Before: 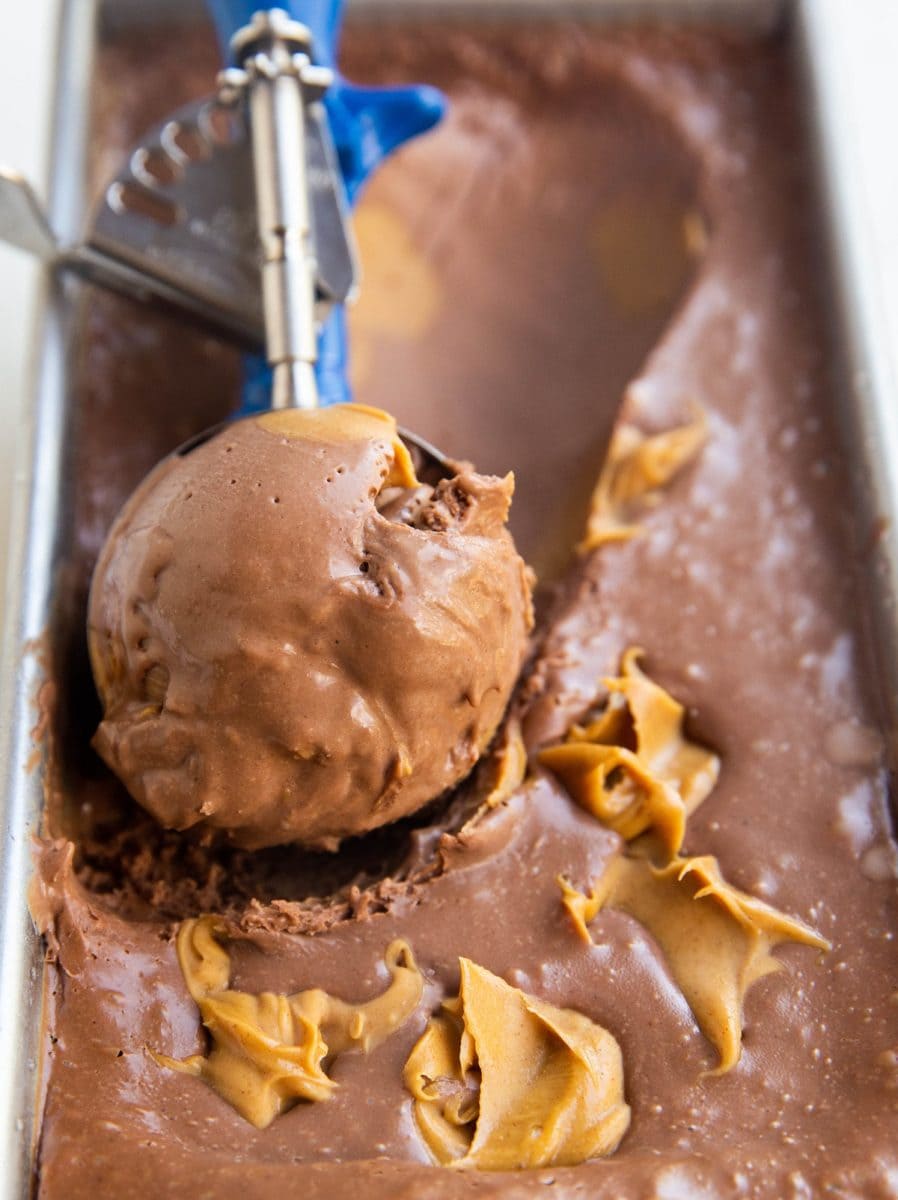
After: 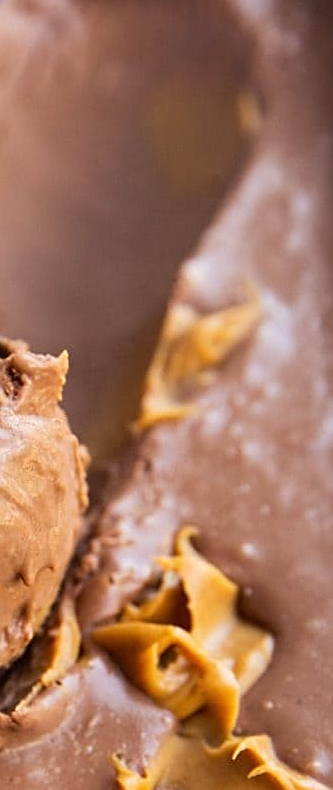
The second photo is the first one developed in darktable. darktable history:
crop and rotate: left 49.729%, top 10.091%, right 13.175%, bottom 24.047%
sharpen: on, module defaults
